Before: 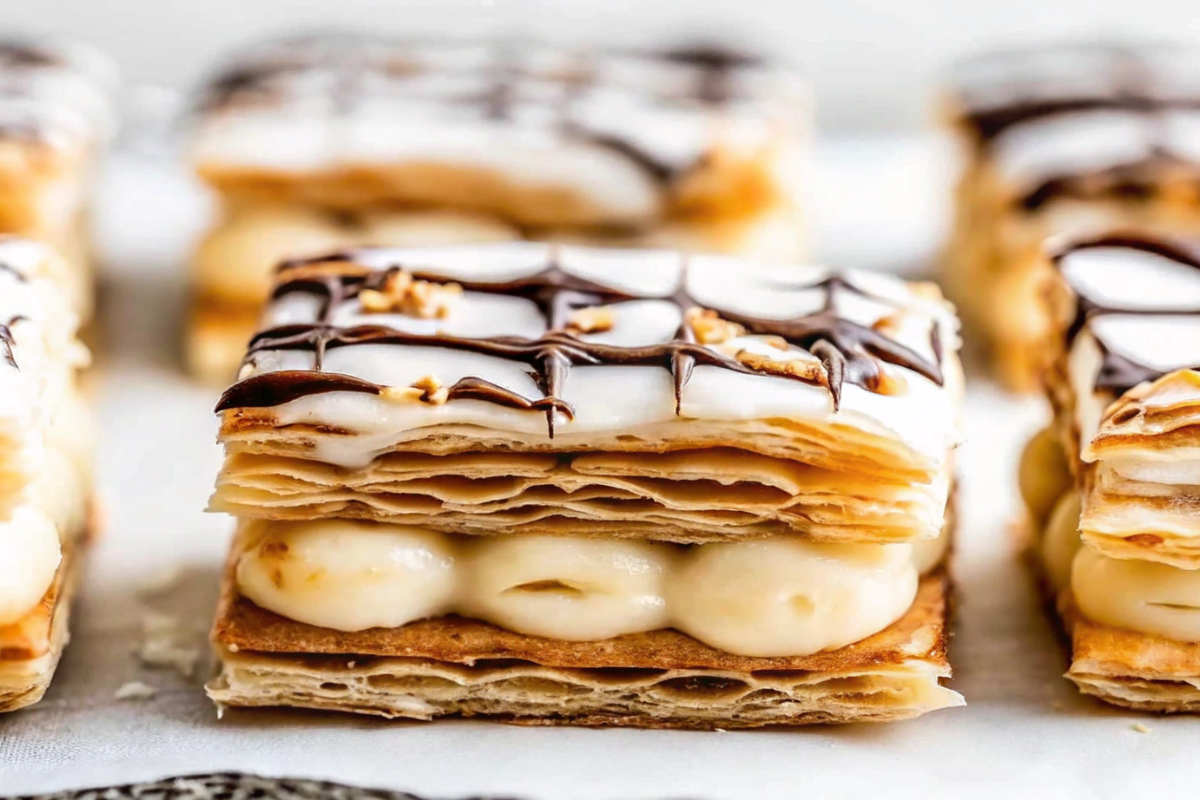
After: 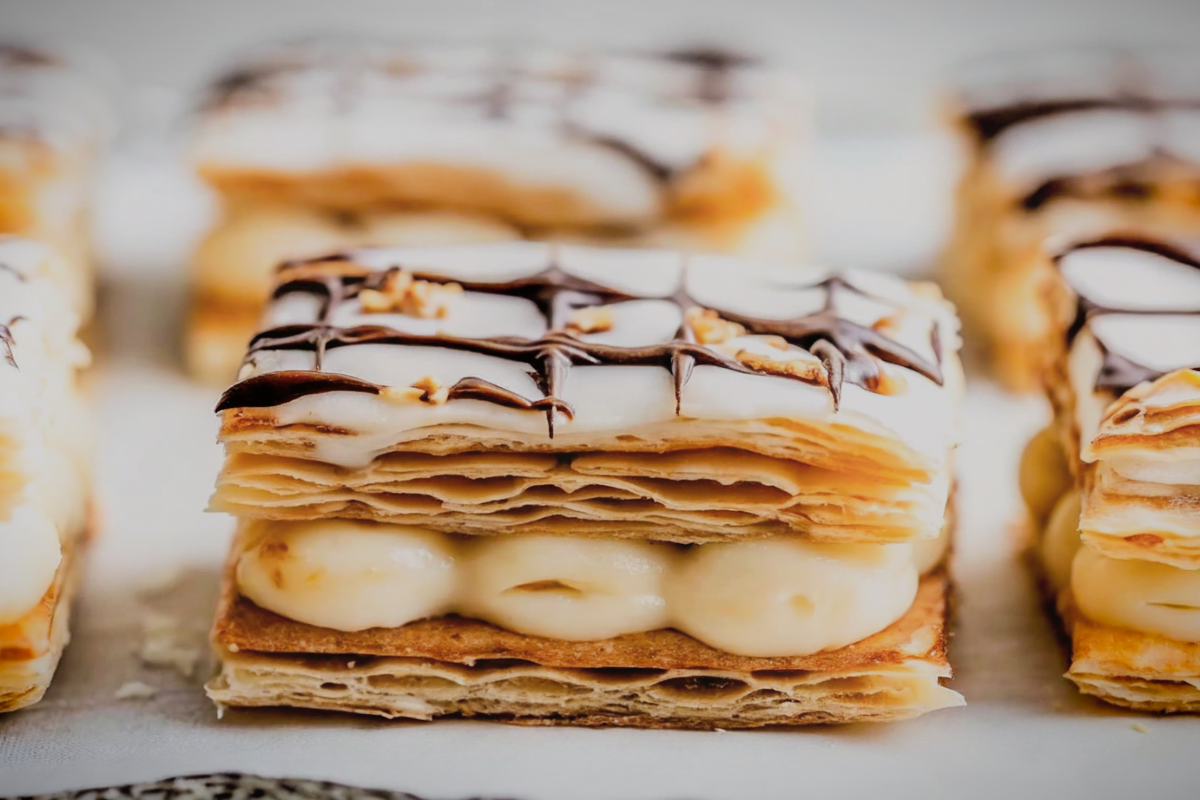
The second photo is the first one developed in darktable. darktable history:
contrast equalizer: octaves 7, y [[0.6 ×6], [0.55 ×6], [0 ×6], [0 ×6], [0 ×6]], mix -0.36
vignetting: fall-off start 98.29%, fall-off radius 100%, brightness -1, saturation 0.5, width/height ratio 1.428
filmic rgb: black relative exposure -7.65 EV, white relative exposure 4.56 EV, hardness 3.61
